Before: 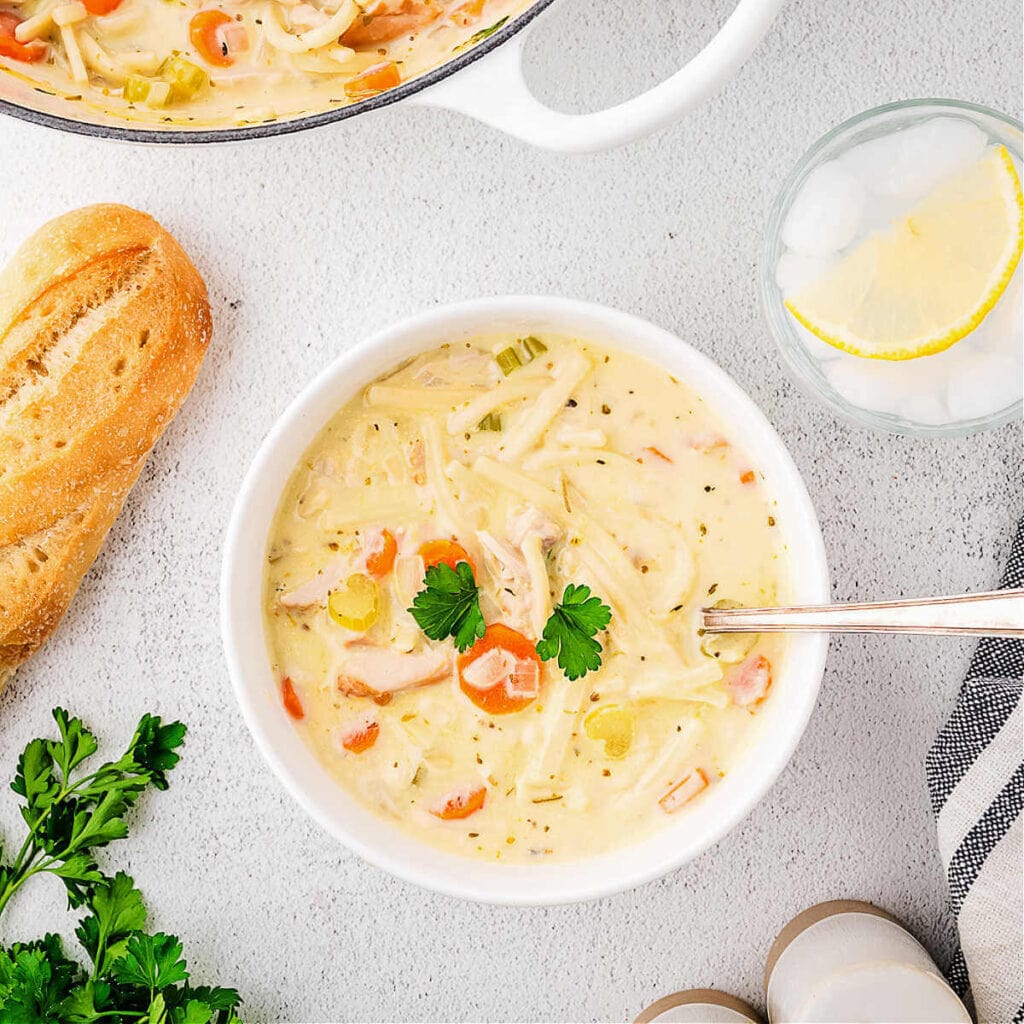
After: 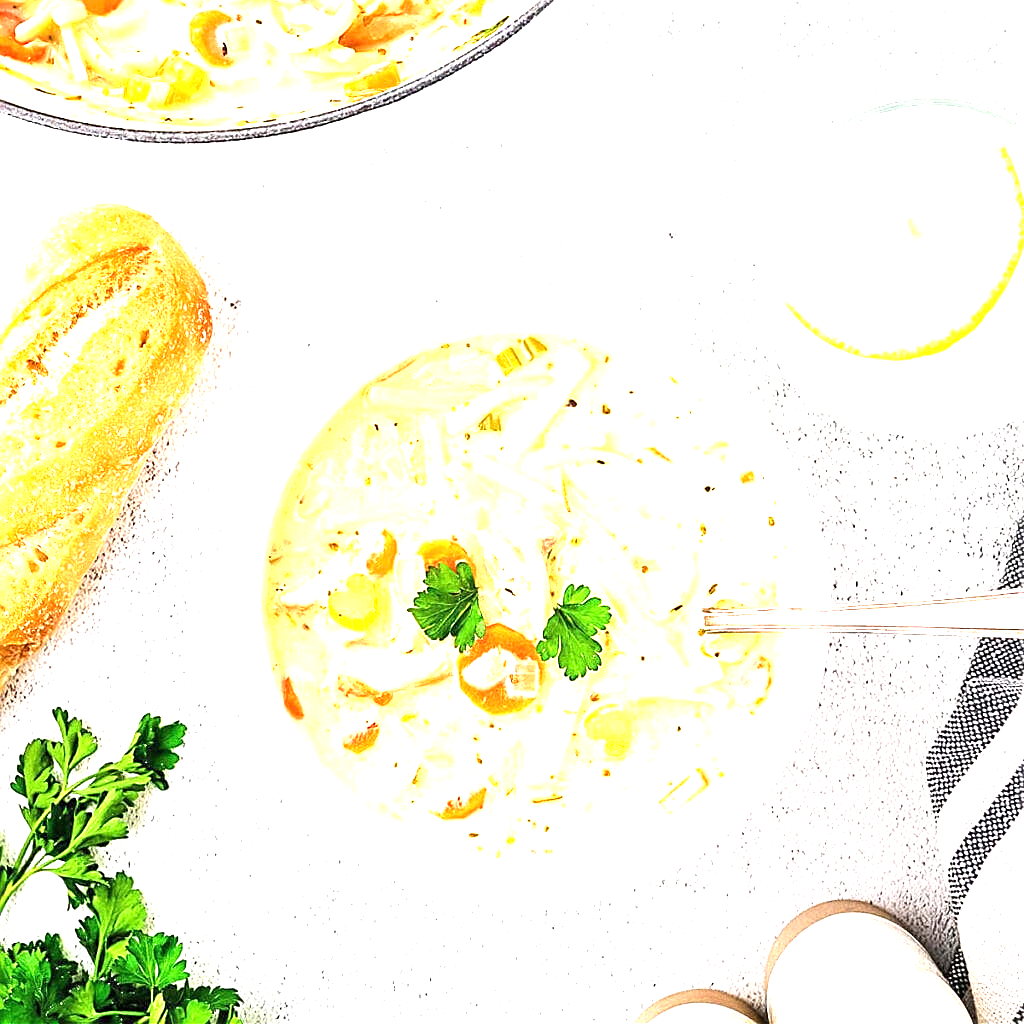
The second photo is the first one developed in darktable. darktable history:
exposure: black level correction 0, exposure 1.45 EV, compensate highlight preservation false
sharpen: on, module defaults
